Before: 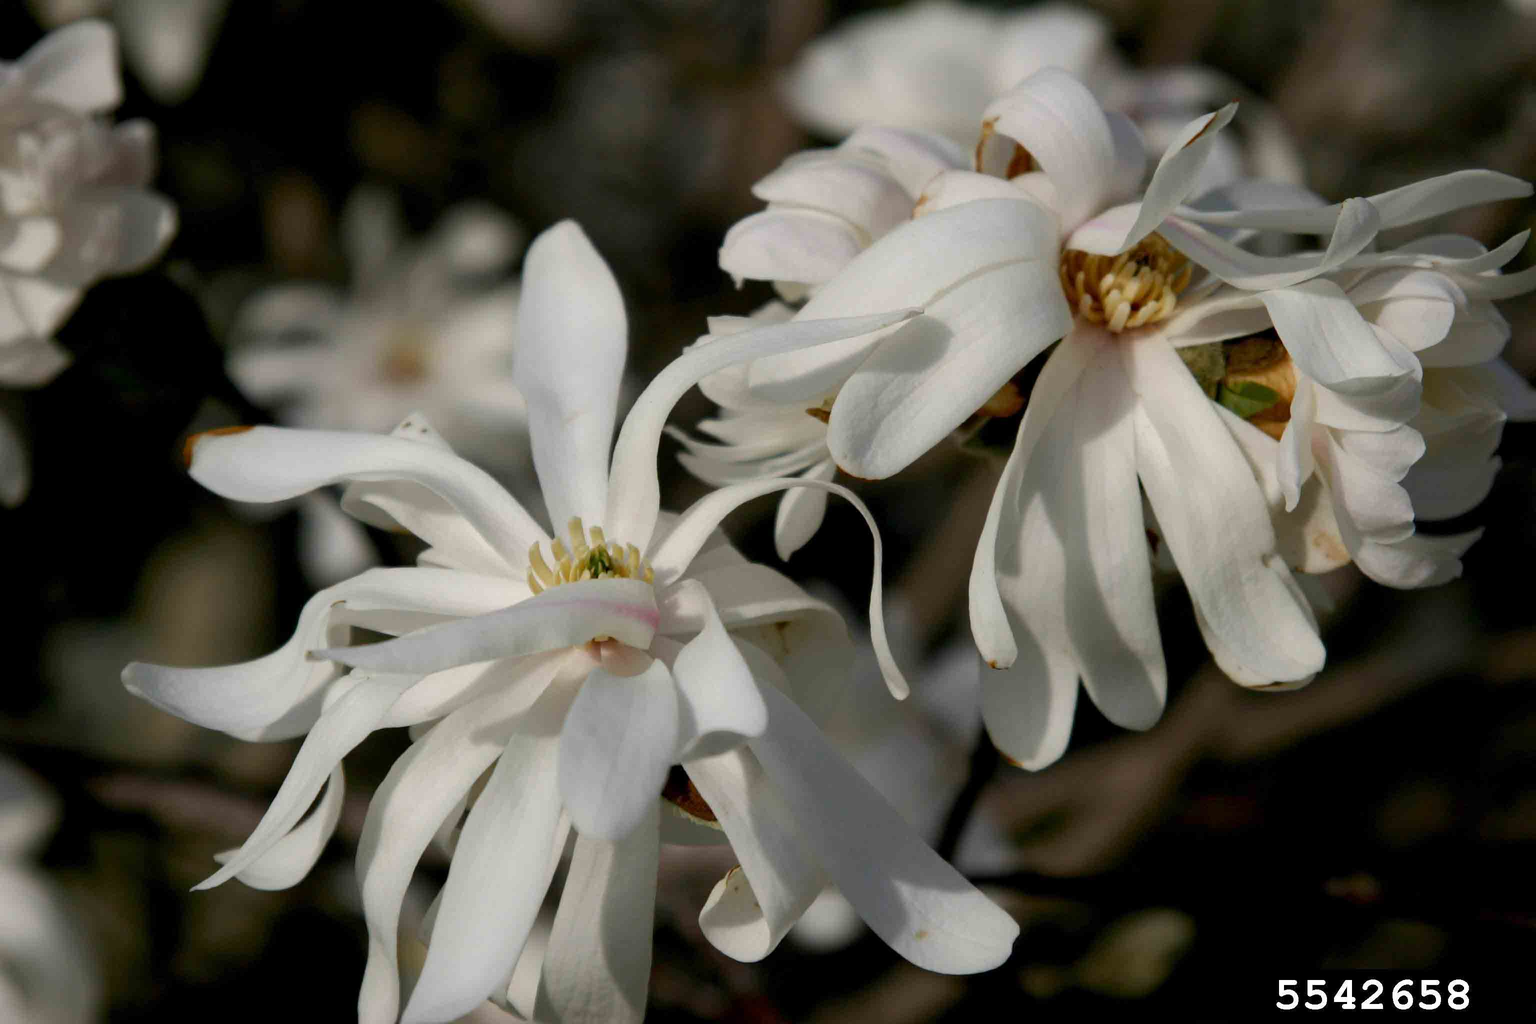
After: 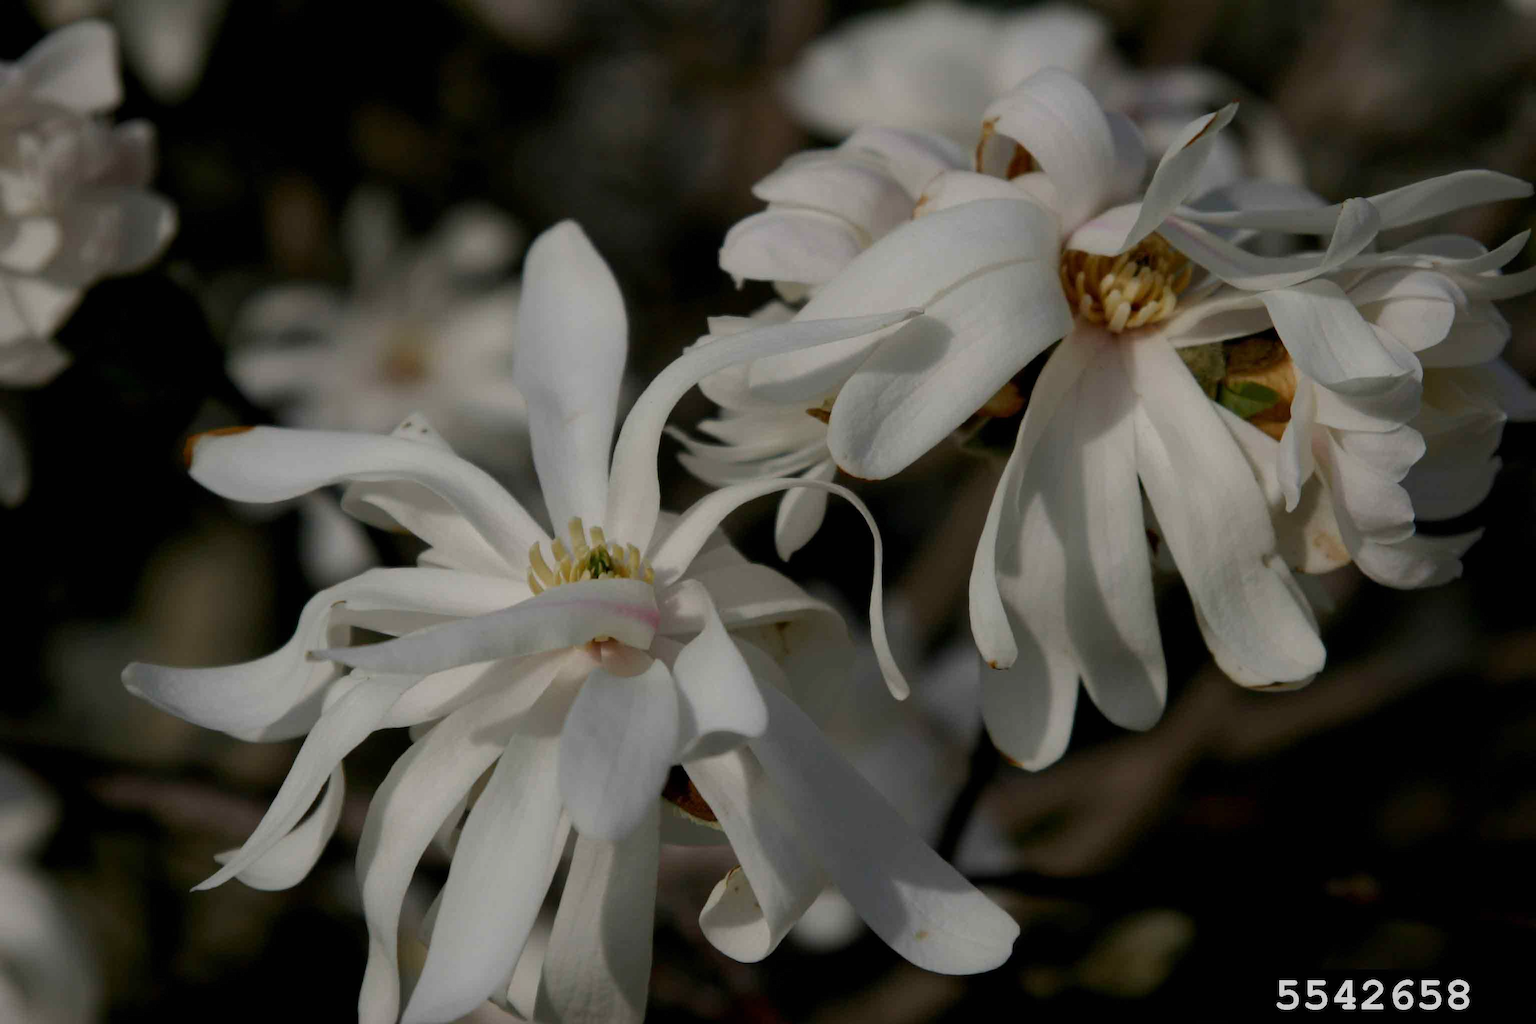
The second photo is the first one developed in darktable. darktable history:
exposure: black level correction 0, exposure -0.687 EV, compensate exposure bias true, compensate highlight preservation false
